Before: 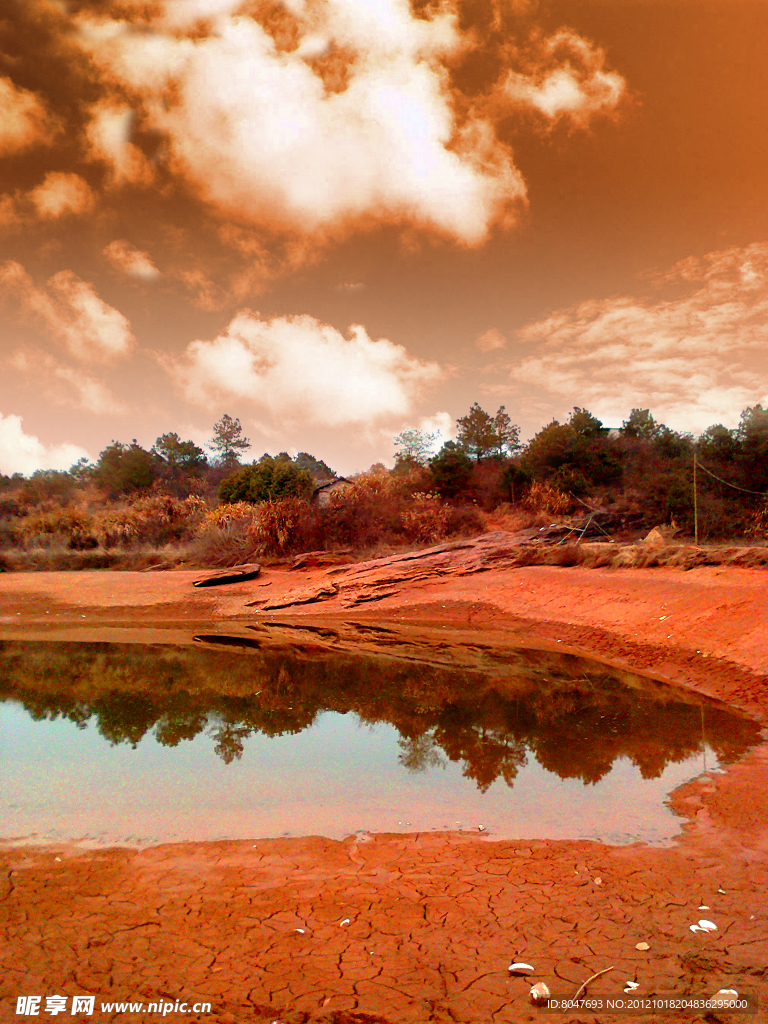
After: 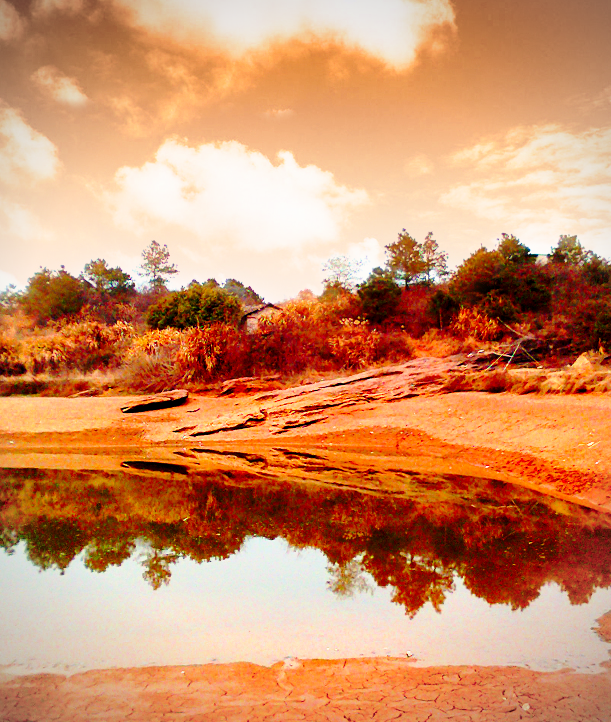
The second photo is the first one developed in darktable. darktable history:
tone equalizer: -8 EV -0.002 EV, -7 EV 0.004 EV, -6 EV -0.015 EV, -5 EV 0.019 EV, -4 EV -0.017 EV, -3 EV 0.016 EV, -2 EV -0.079 EV, -1 EV -0.268 EV, +0 EV -0.609 EV, edges refinement/feathering 500, mask exposure compensation -1.57 EV, preserve details no
exposure: black level correction 0.001, exposure 0.298 EV, compensate highlight preservation false
crop: left 9.403%, top 17.016%, right 10.993%, bottom 12.385%
vignetting: unbound false
base curve: curves: ch0 [(0, 0) (0.028, 0.03) (0.121, 0.232) (0.46, 0.748) (0.859, 0.968) (1, 1)], preserve colors none
